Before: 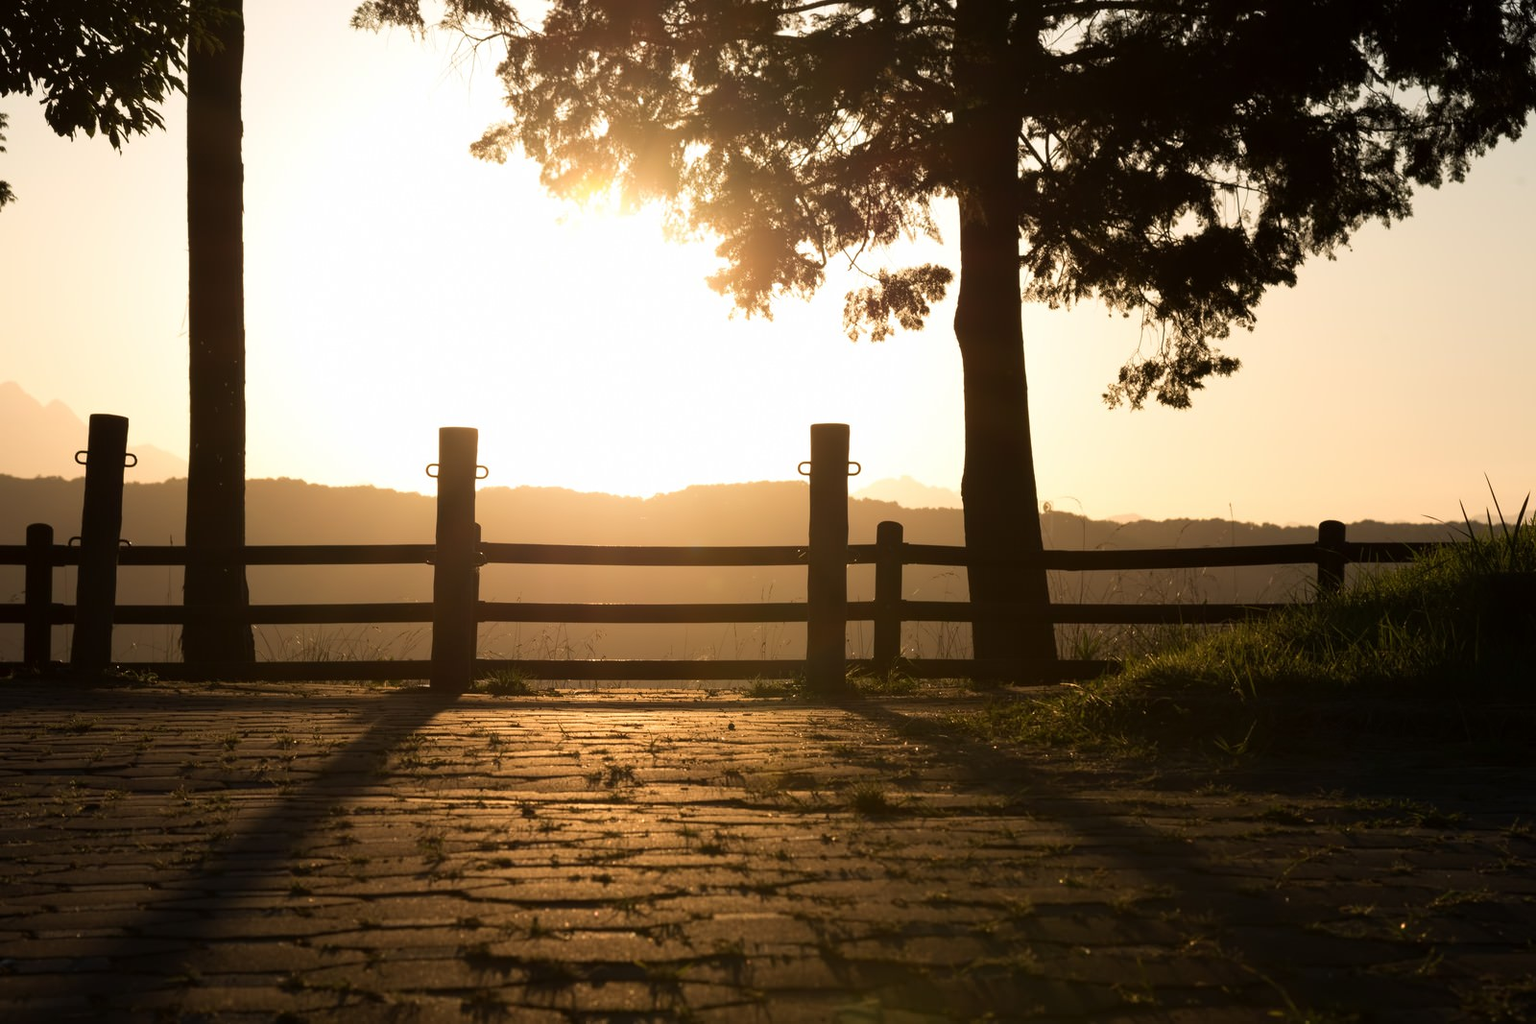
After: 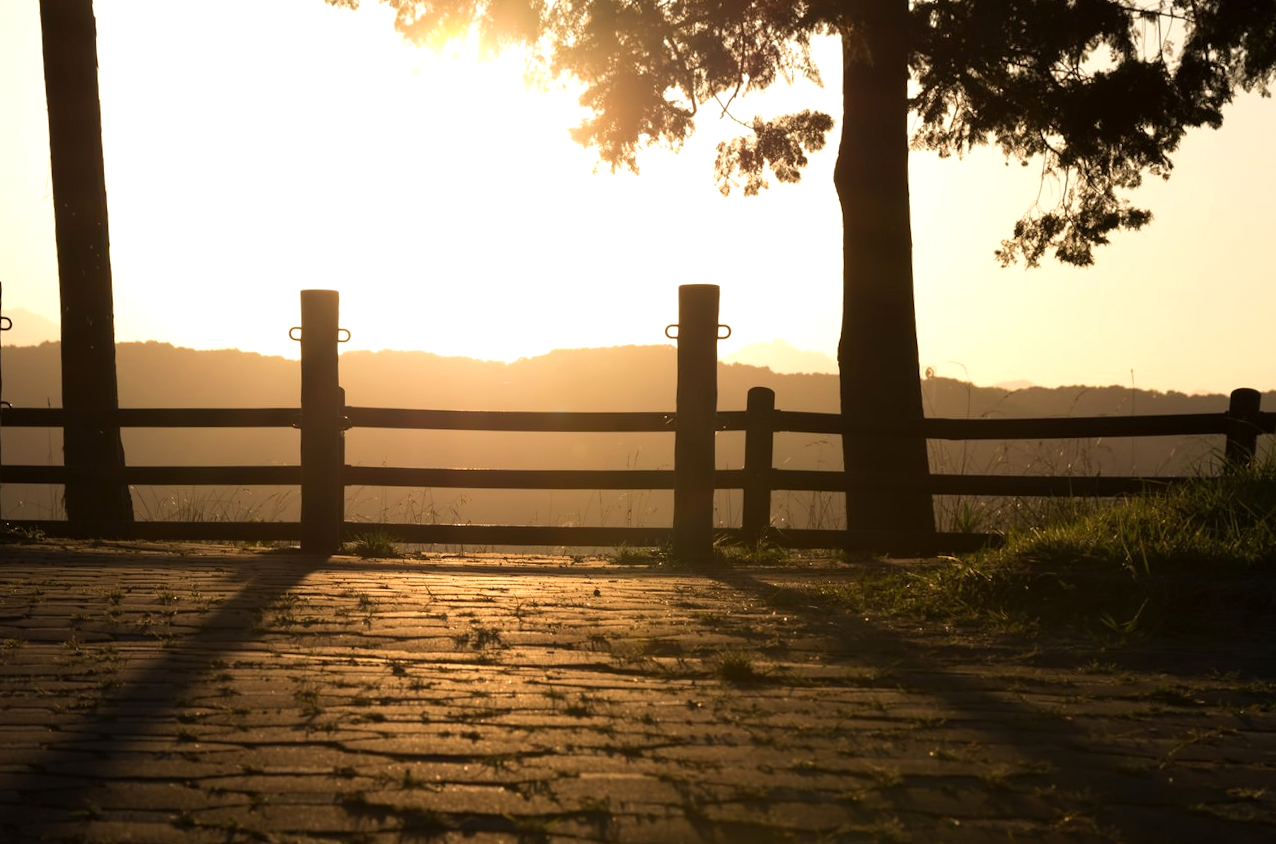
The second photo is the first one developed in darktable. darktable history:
crop and rotate: left 4.842%, top 15.51%, right 10.668%
vignetting: fall-off start 116.67%, fall-off radius 59.26%, brightness -0.31, saturation -0.056
exposure: exposure 0.2 EV, compensate highlight preservation false
rotate and perspective: rotation 0.062°, lens shift (vertical) 0.115, lens shift (horizontal) -0.133, crop left 0.047, crop right 0.94, crop top 0.061, crop bottom 0.94
